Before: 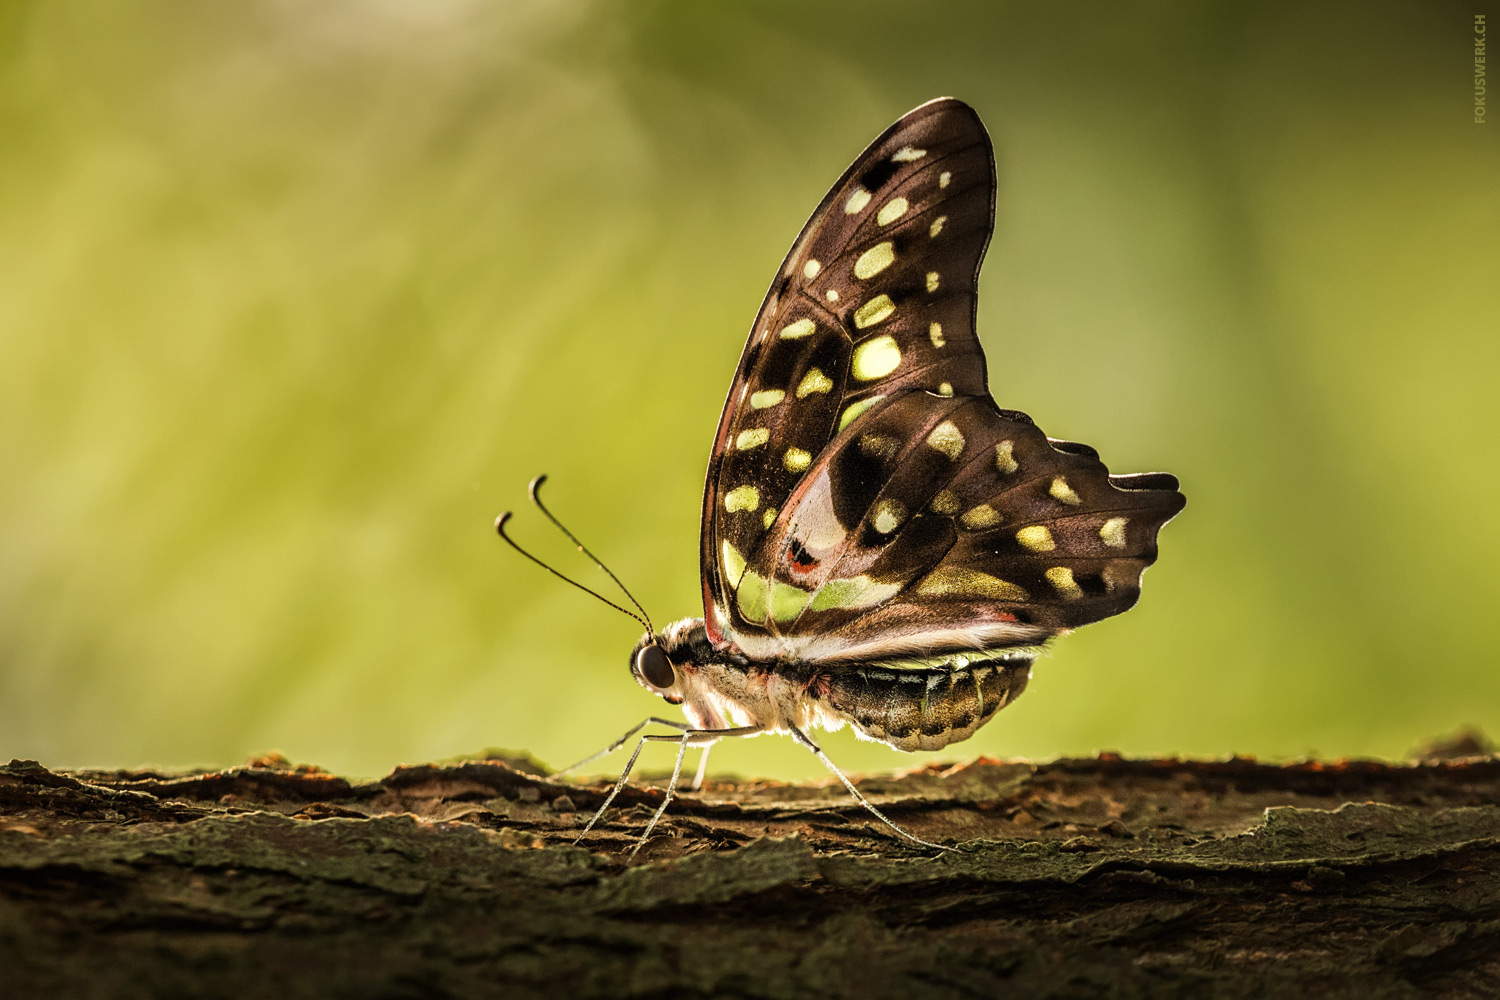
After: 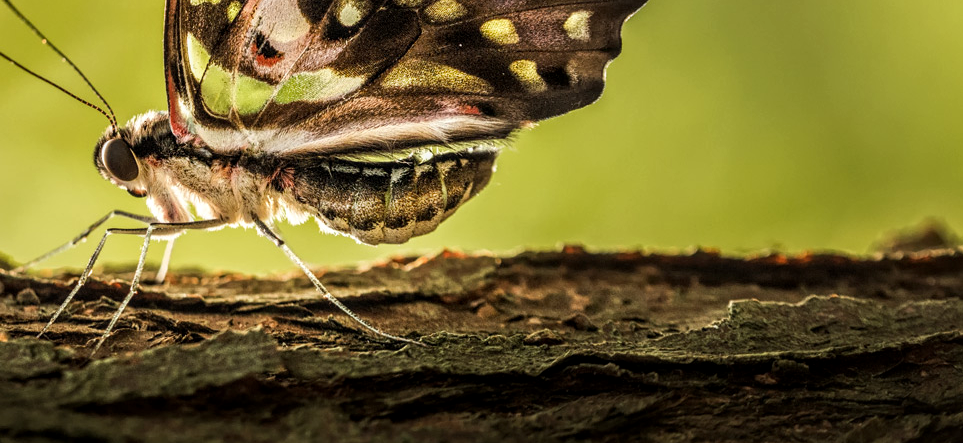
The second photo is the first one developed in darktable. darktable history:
local contrast: on, module defaults
crop and rotate: left 35.793%, top 50.734%, bottom 4.909%
